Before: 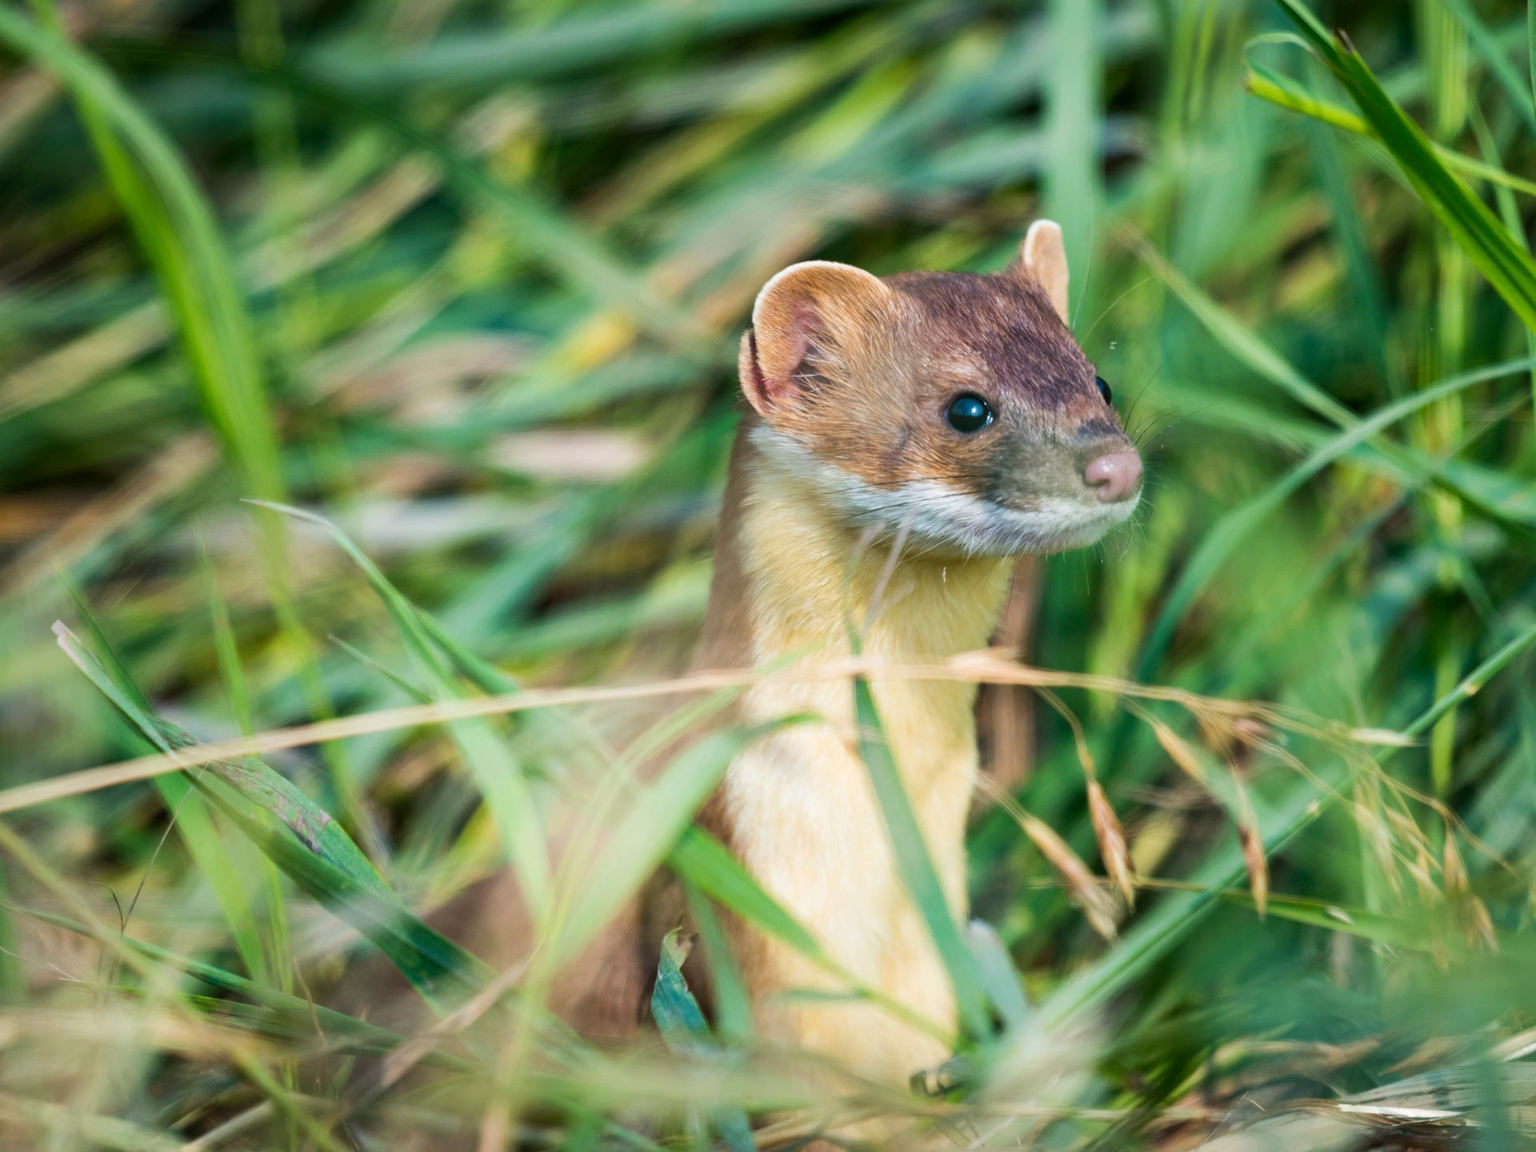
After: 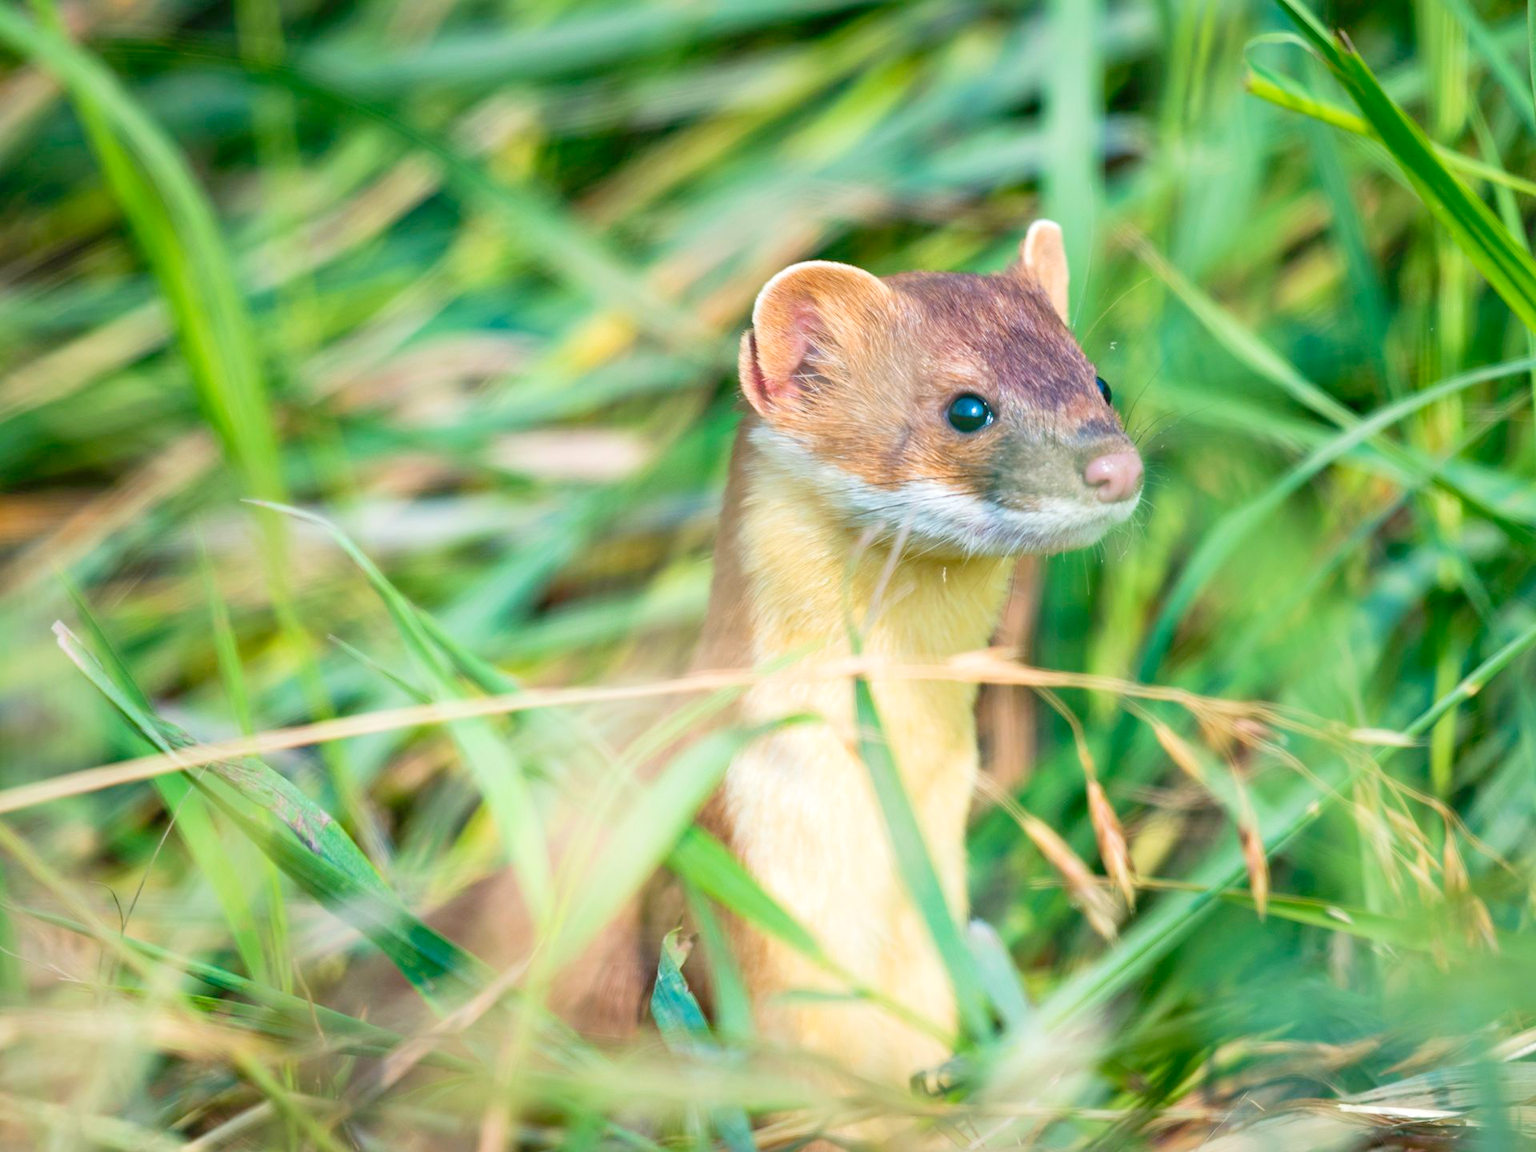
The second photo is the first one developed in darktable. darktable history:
tone equalizer: -8 EV 0.06 EV, smoothing diameter 25%, edges refinement/feathering 10, preserve details guided filter
levels: levels [0, 0.397, 0.955]
